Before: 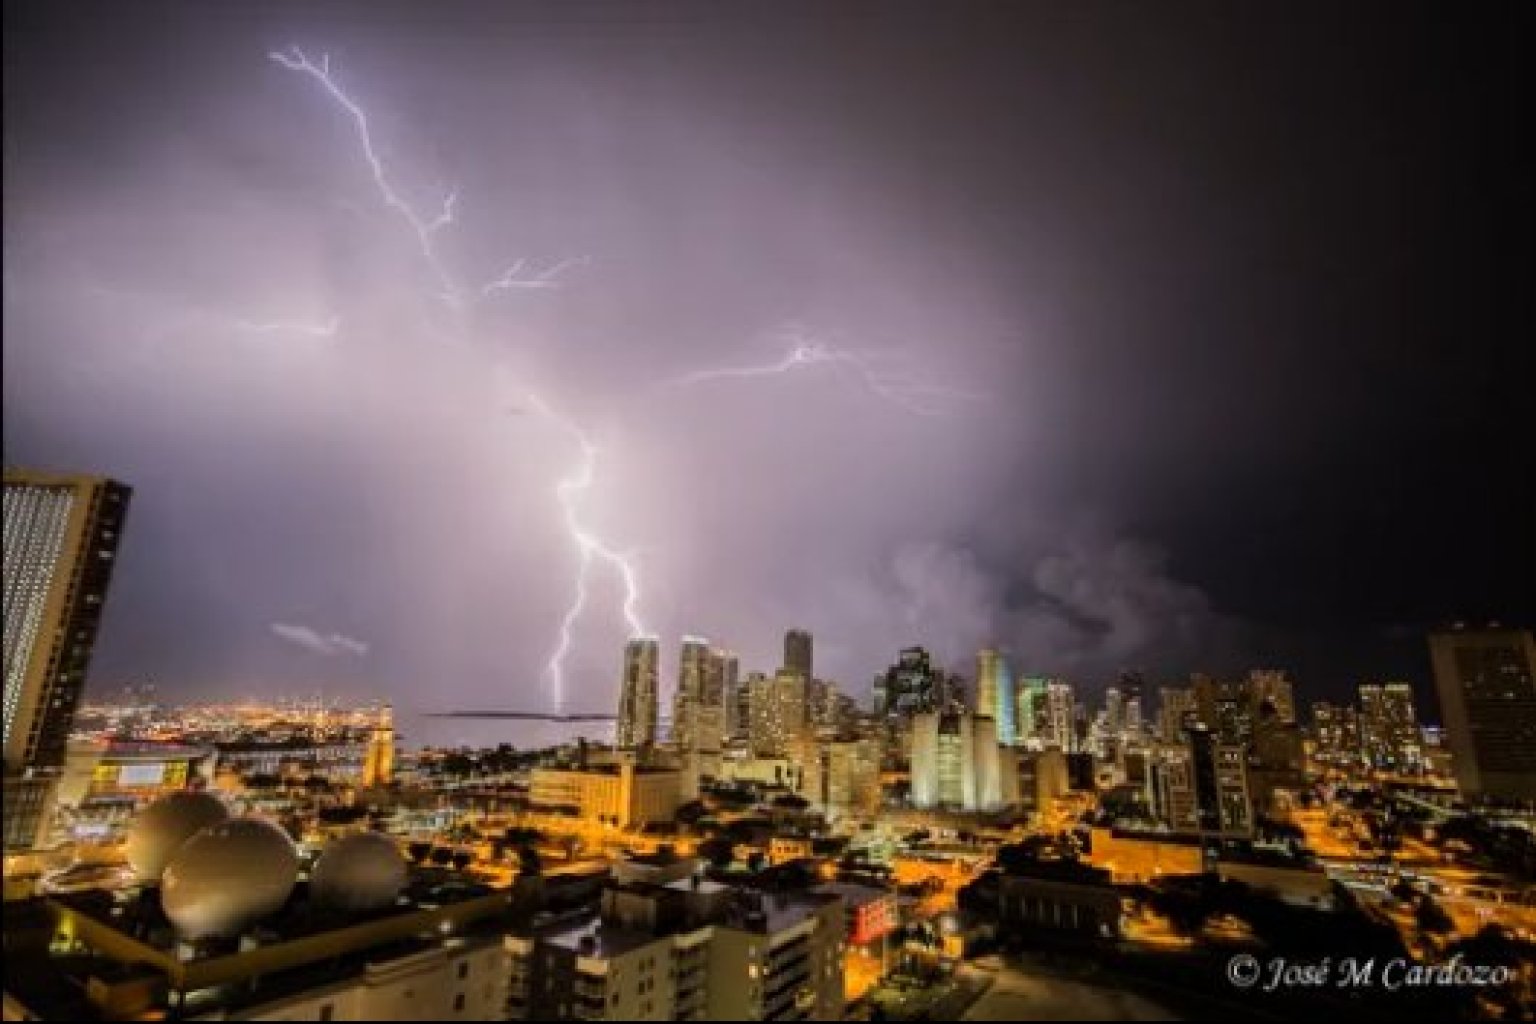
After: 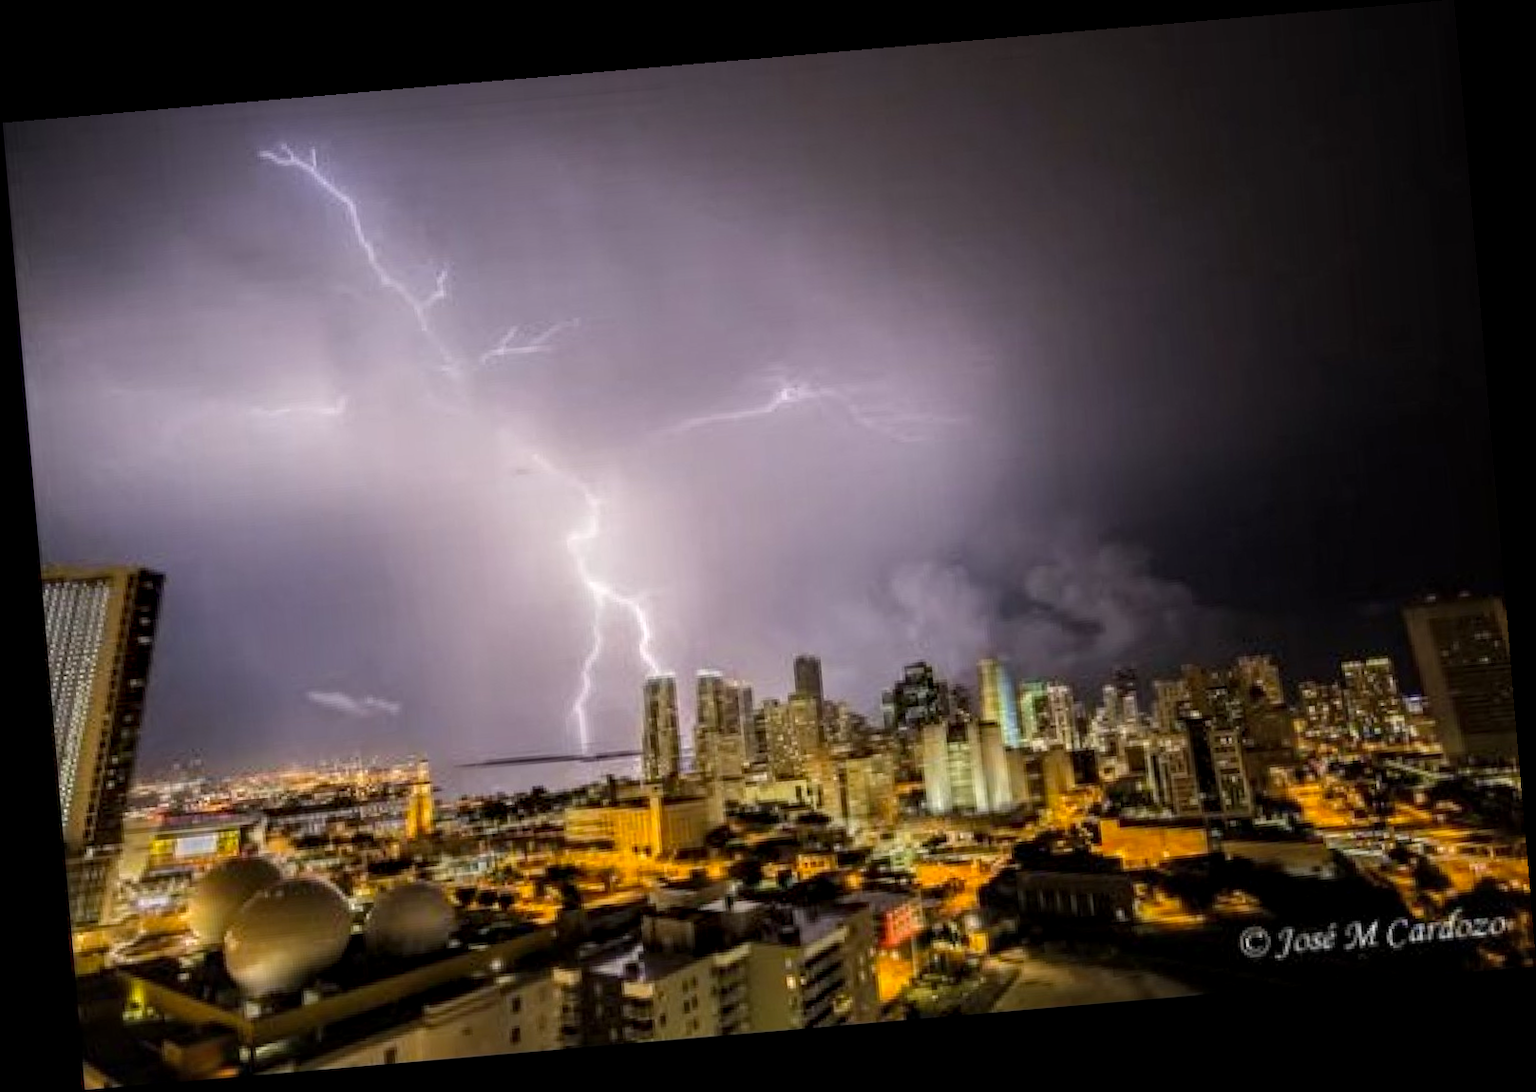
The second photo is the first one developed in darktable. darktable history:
rotate and perspective: rotation -4.86°, automatic cropping off
local contrast: detail 130%
